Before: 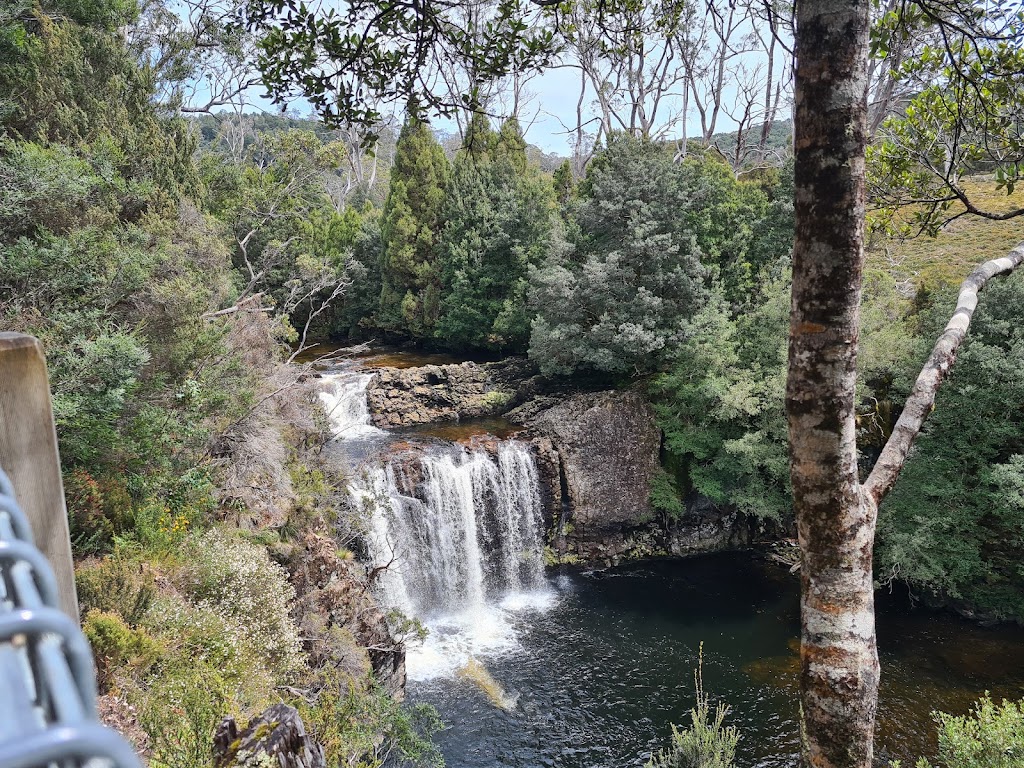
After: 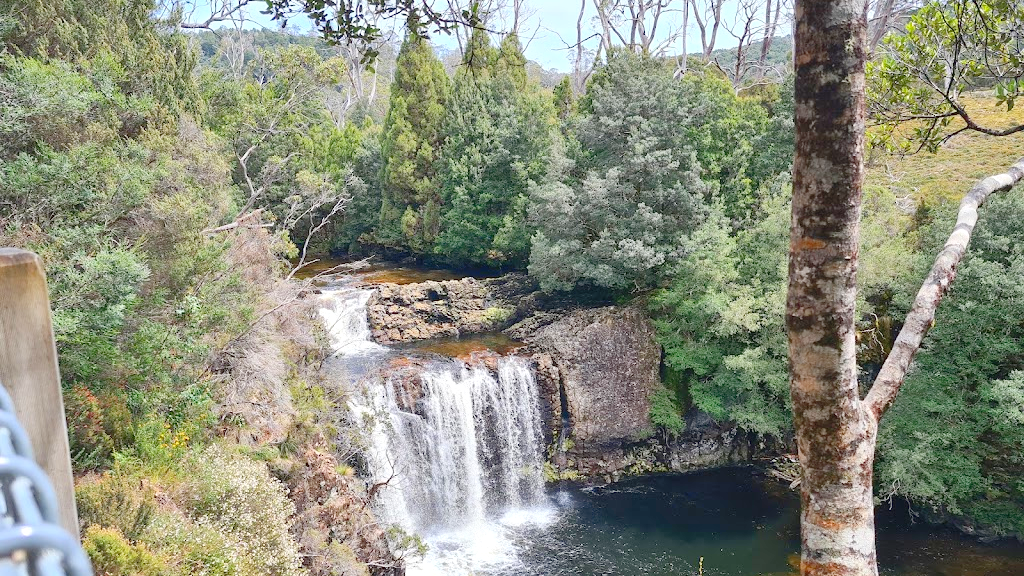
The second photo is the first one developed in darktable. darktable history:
crop: top 11.025%, bottom 13.927%
levels: levels [0, 0.397, 0.955]
